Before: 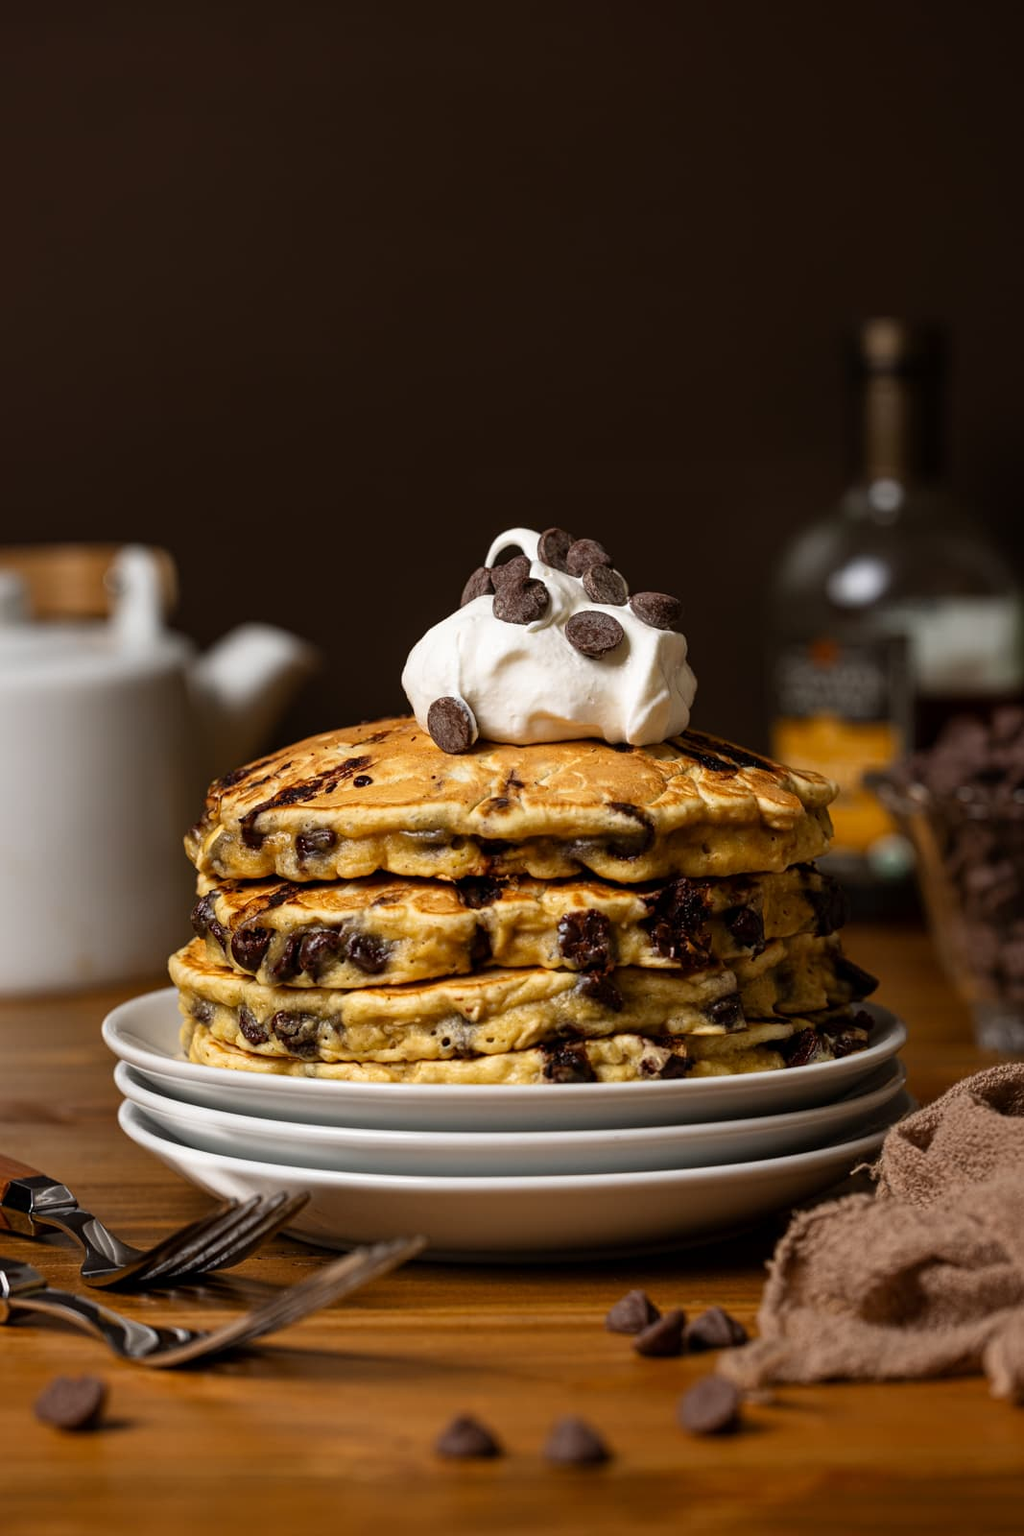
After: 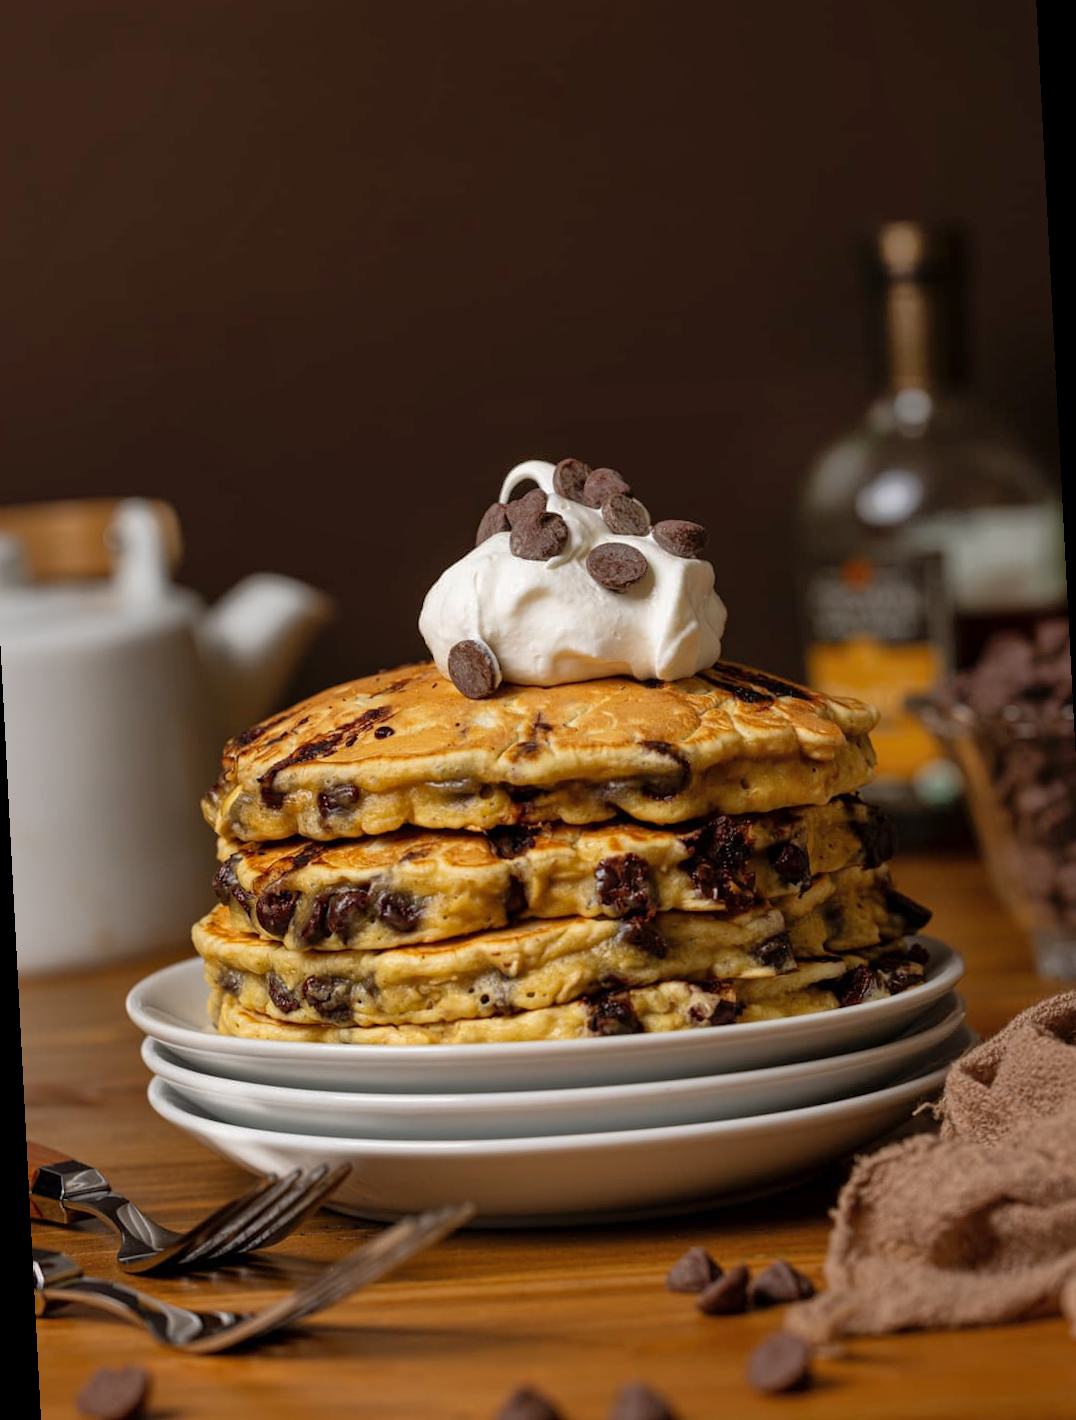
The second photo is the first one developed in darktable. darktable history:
exposure: exposure -0.01 EV, compensate highlight preservation false
shadows and highlights: on, module defaults
rotate and perspective: rotation -3°, crop left 0.031, crop right 0.968, crop top 0.07, crop bottom 0.93
